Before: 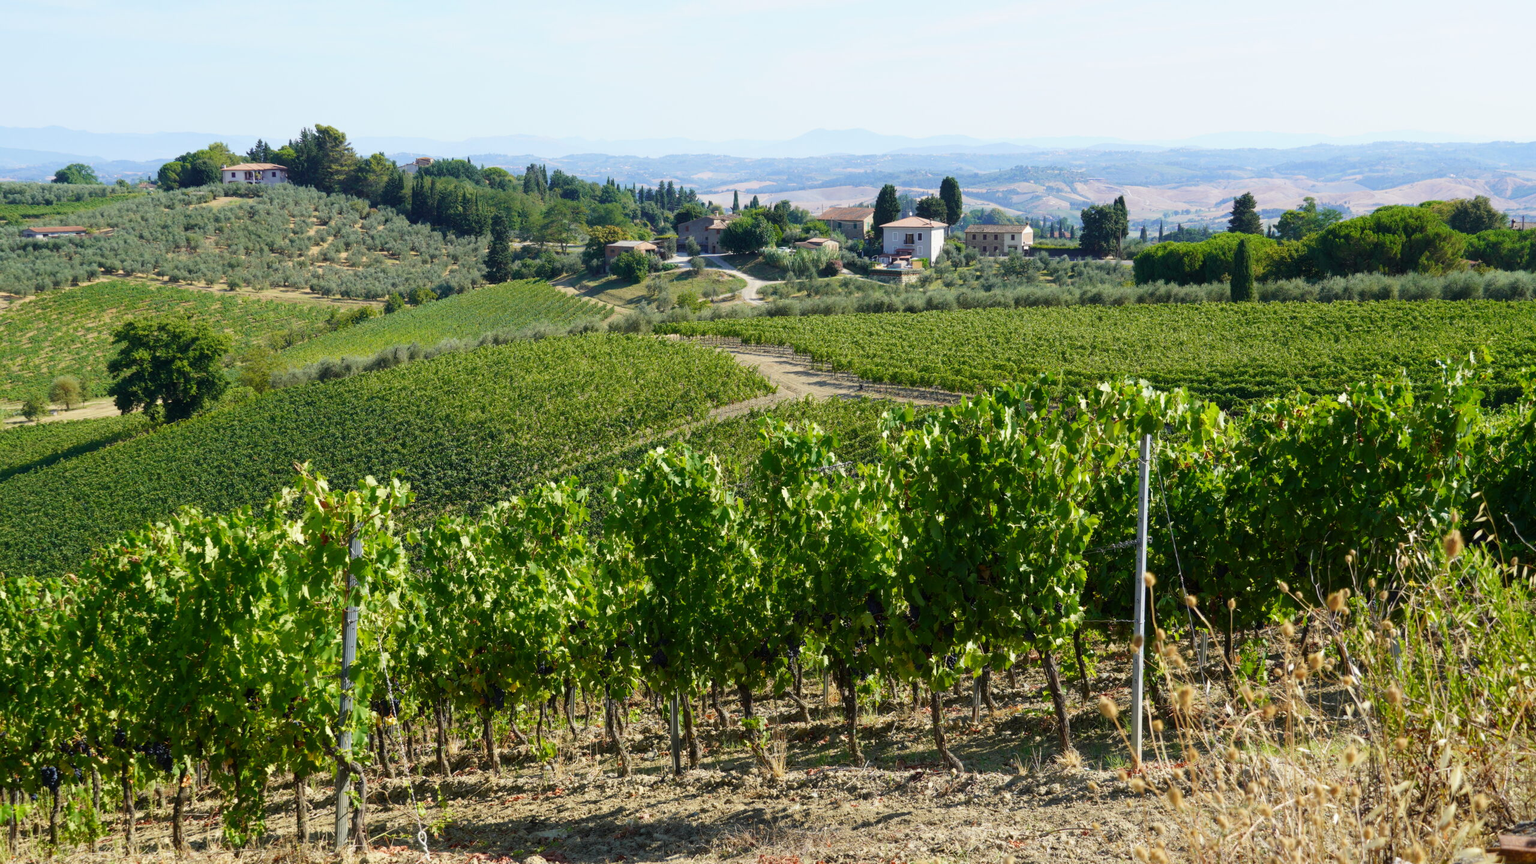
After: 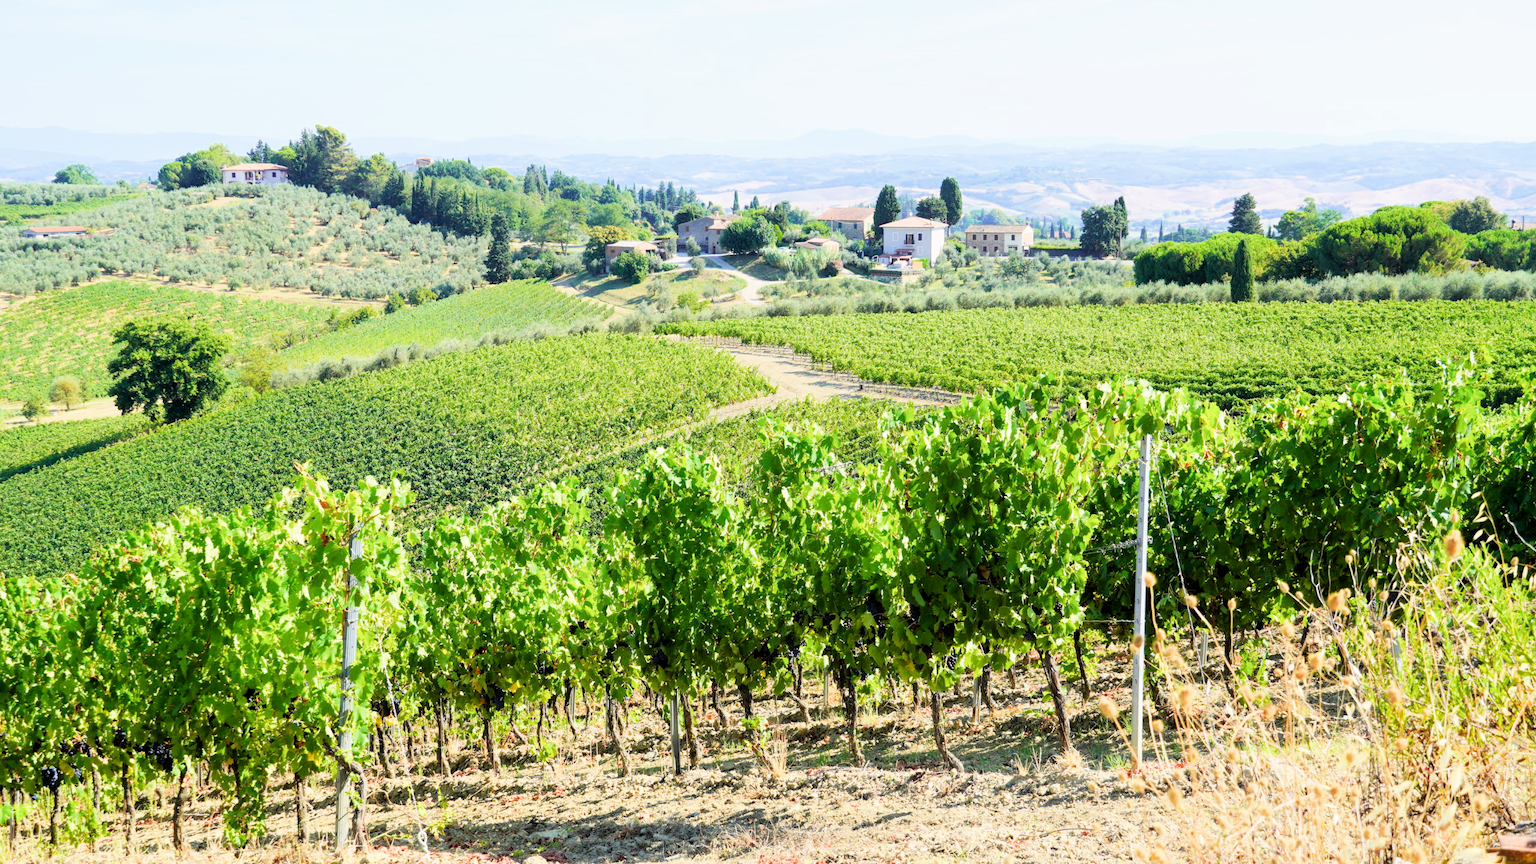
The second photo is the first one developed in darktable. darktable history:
filmic rgb: middle gray luminance 28.9%, black relative exposure -10.37 EV, white relative exposure 5.48 EV, target black luminance 0%, hardness 3.93, latitude 1.44%, contrast 1.132, highlights saturation mix 4.32%, shadows ↔ highlights balance 15.46%
exposure: black level correction 0.001, exposure 1.867 EV, compensate highlight preservation false
